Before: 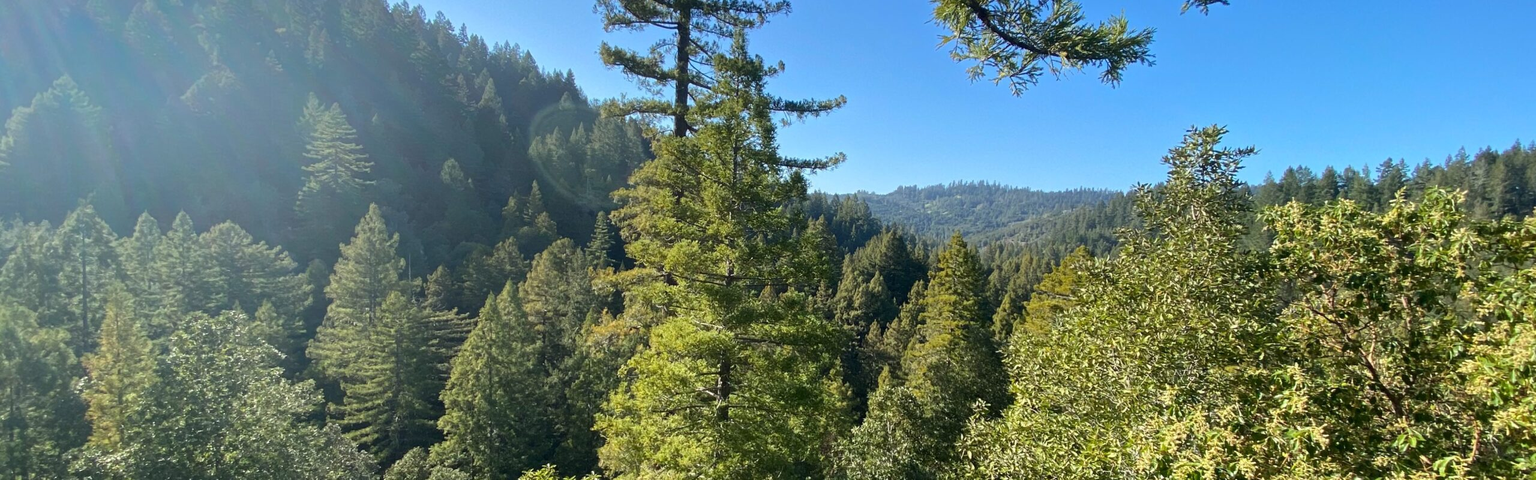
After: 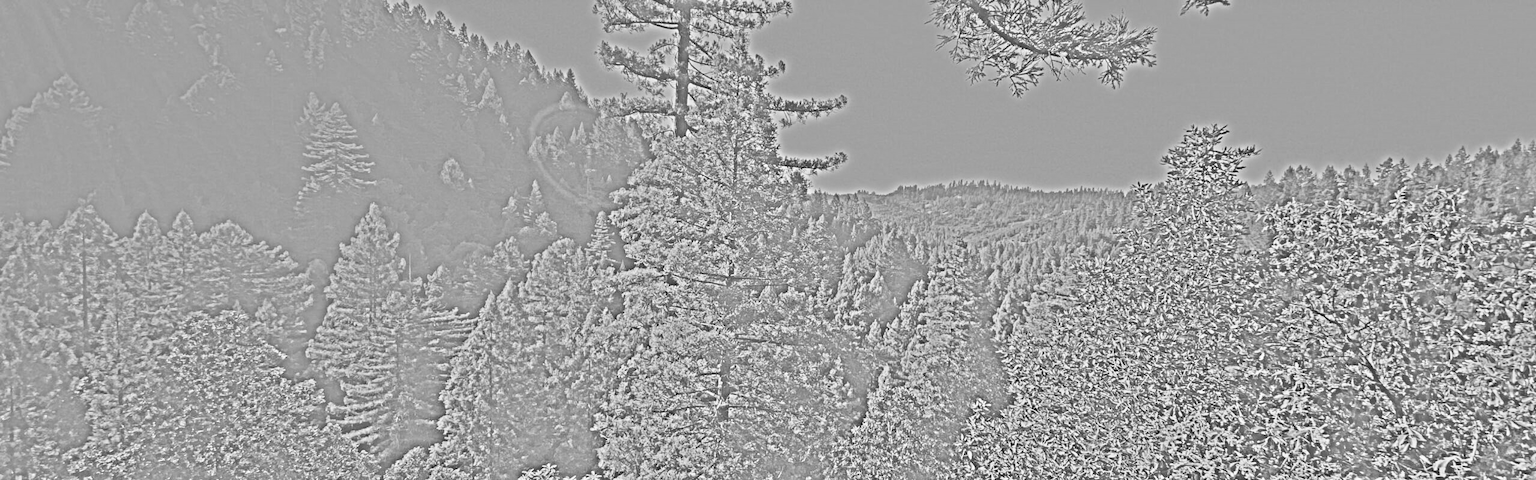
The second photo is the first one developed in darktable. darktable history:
exposure: exposure 0.2 EV, compensate highlight preservation false
contrast brightness saturation: contrast 0.62, brightness 0.34, saturation 0.14
highpass: sharpness 25.84%, contrast boost 14.94%
